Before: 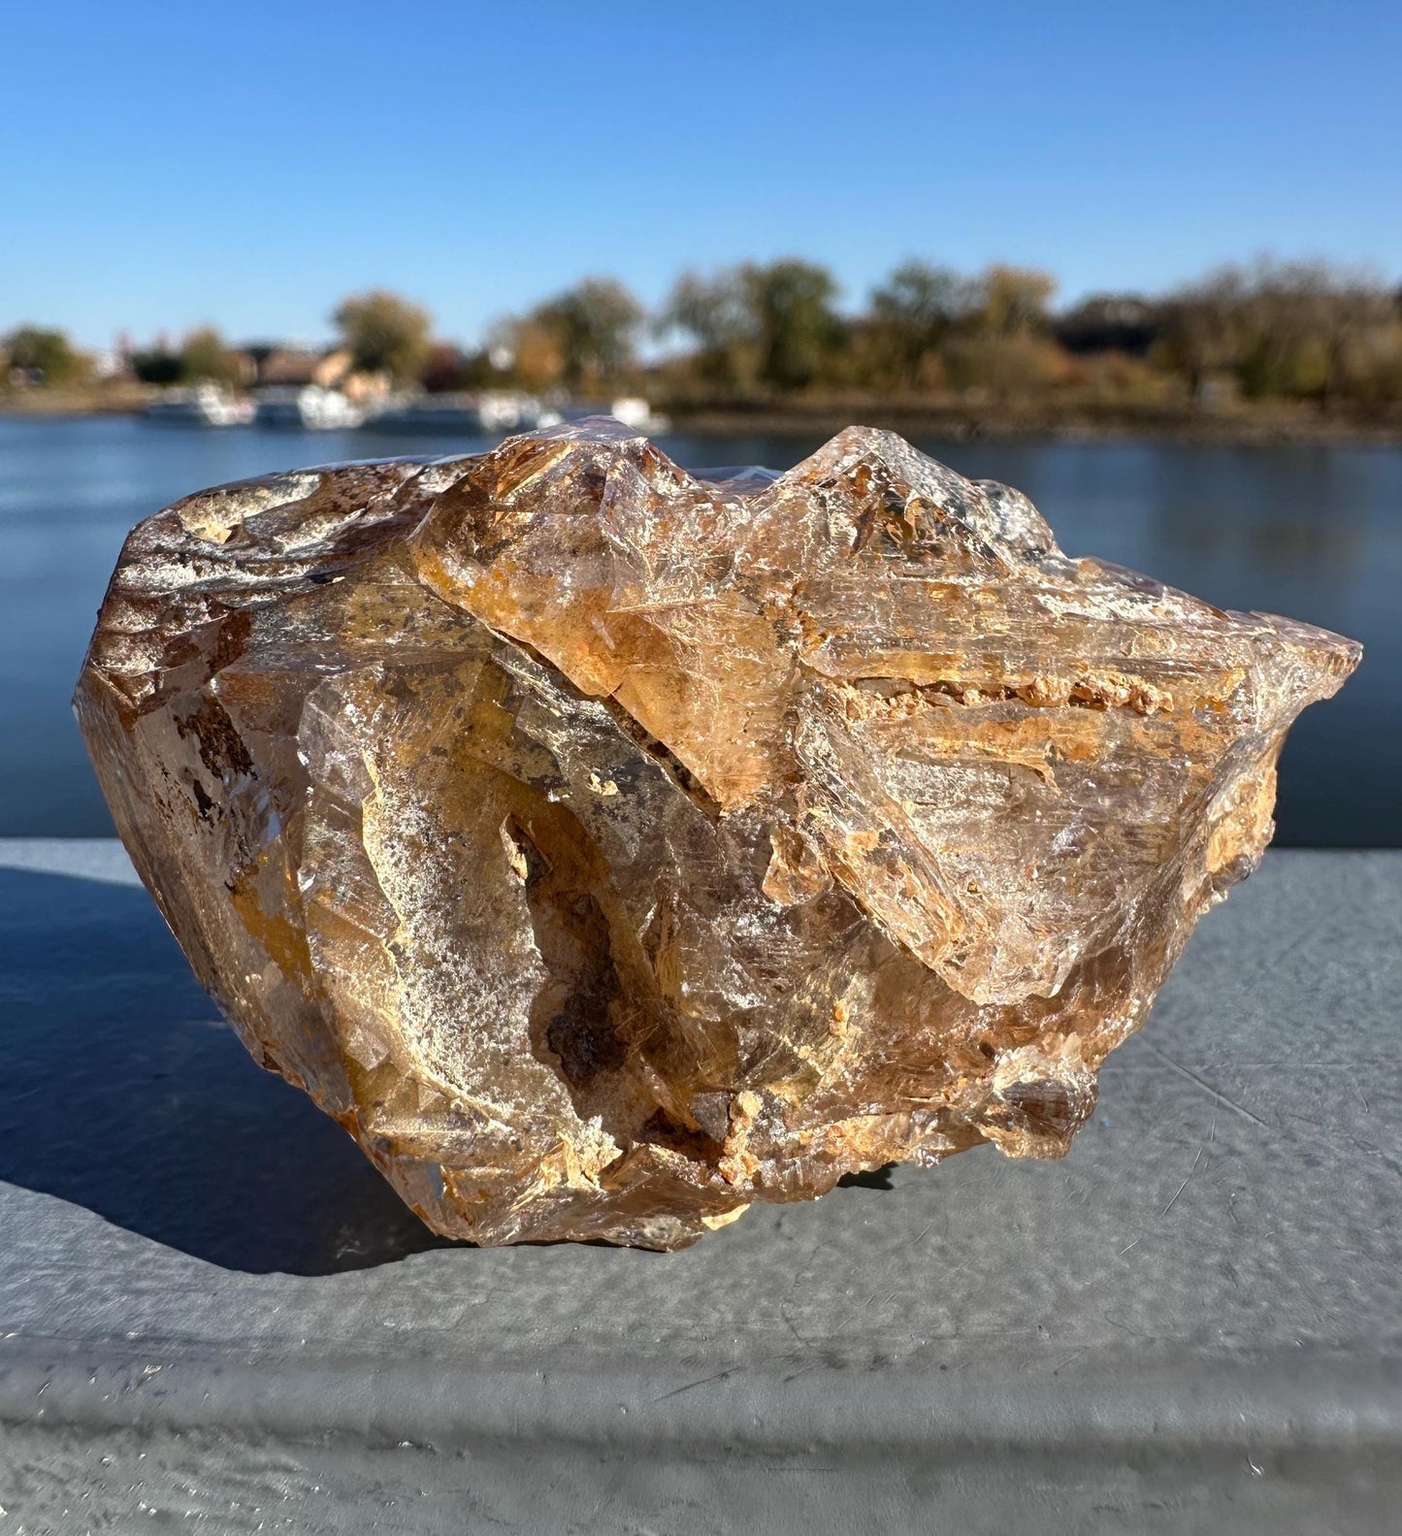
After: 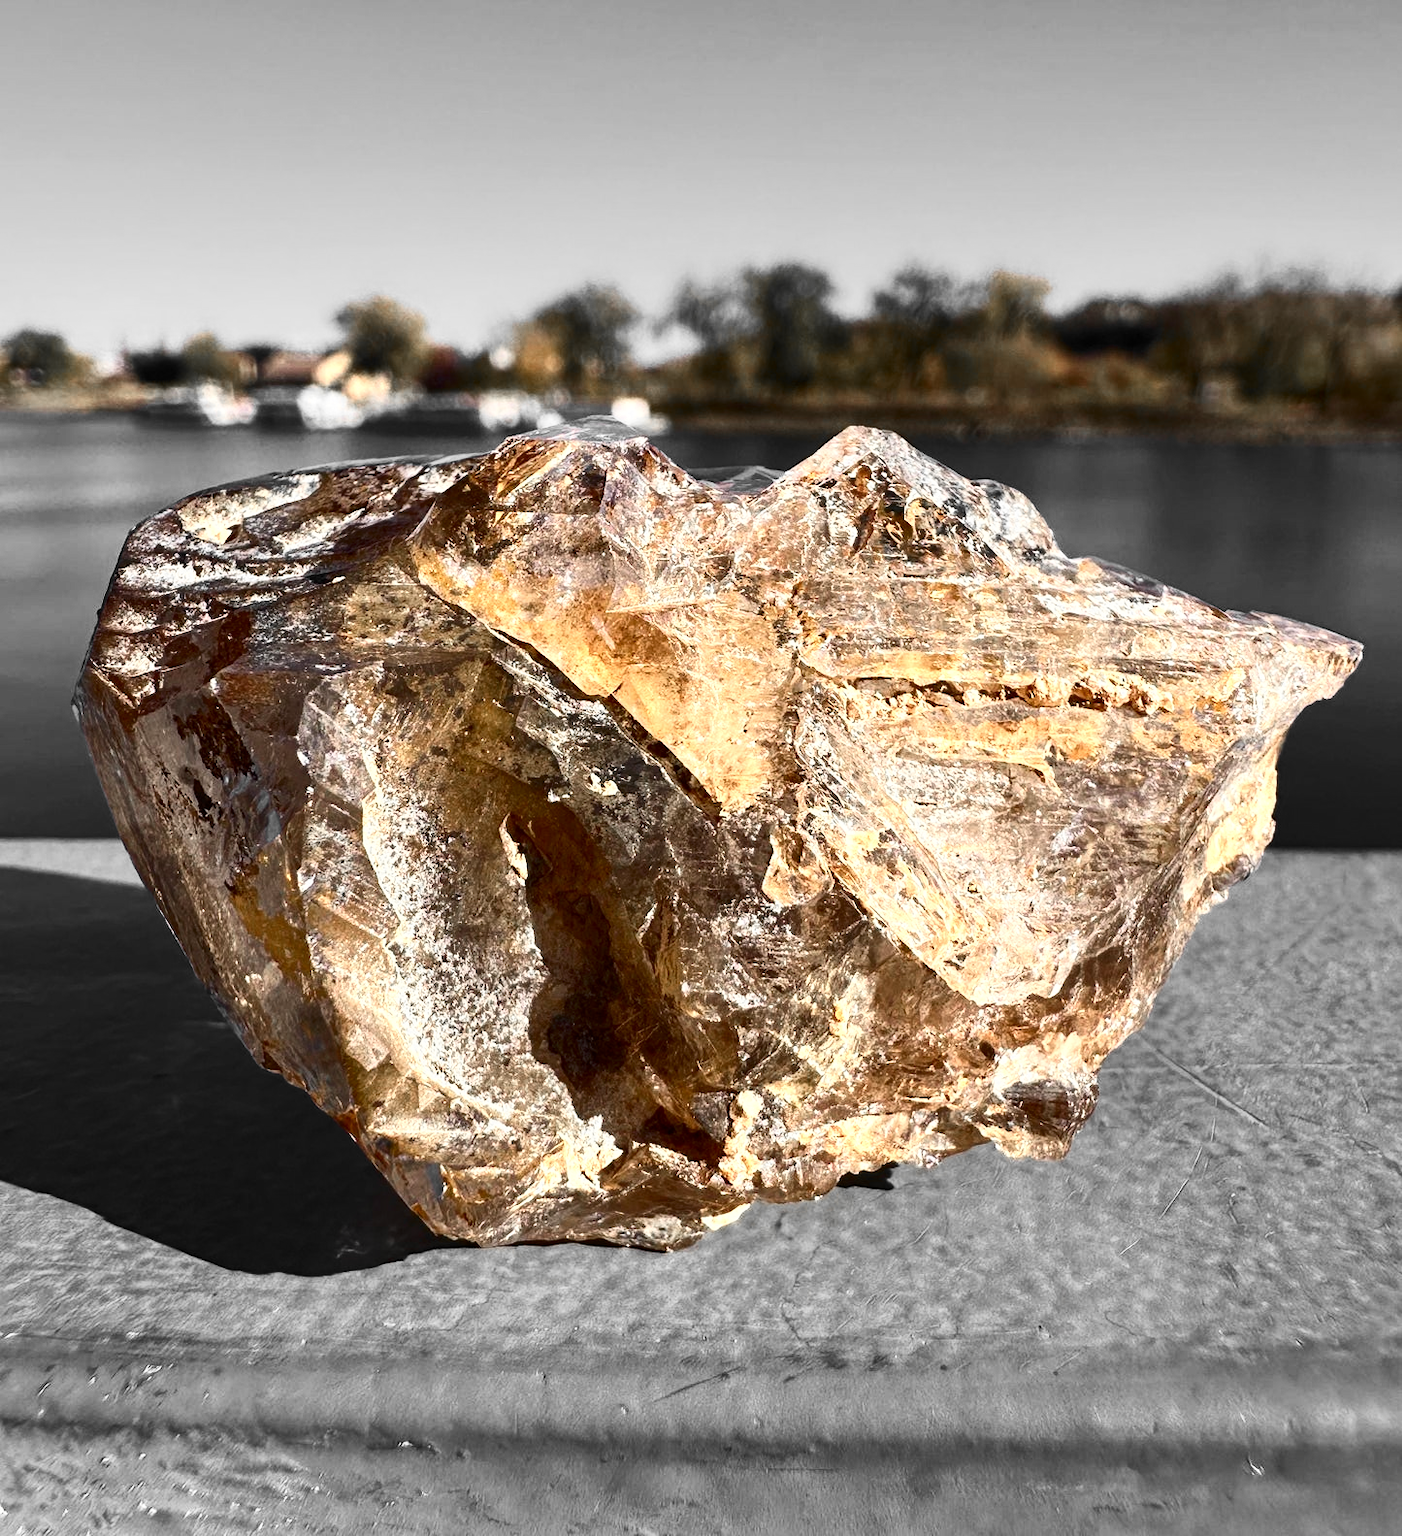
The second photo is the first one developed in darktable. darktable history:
color zones: curves: ch0 [(0, 0.447) (0.184, 0.543) (0.323, 0.476) (0.429, 0.445) (0.571, 0.443) (0.714, 0.451) (0.857, 0.452) (1, 0.447)]; ch1 [(0, 0.464) (0.176, 0.46) (0.287, 0.177) (0.429, 0.002) (0.571, 0) (0.714, 0) (0.857, 0) (1, 0.464)], mix 33.4%
contrast brightness saturation: contrast 0.404, brightness 0.101, saturation 0.212
